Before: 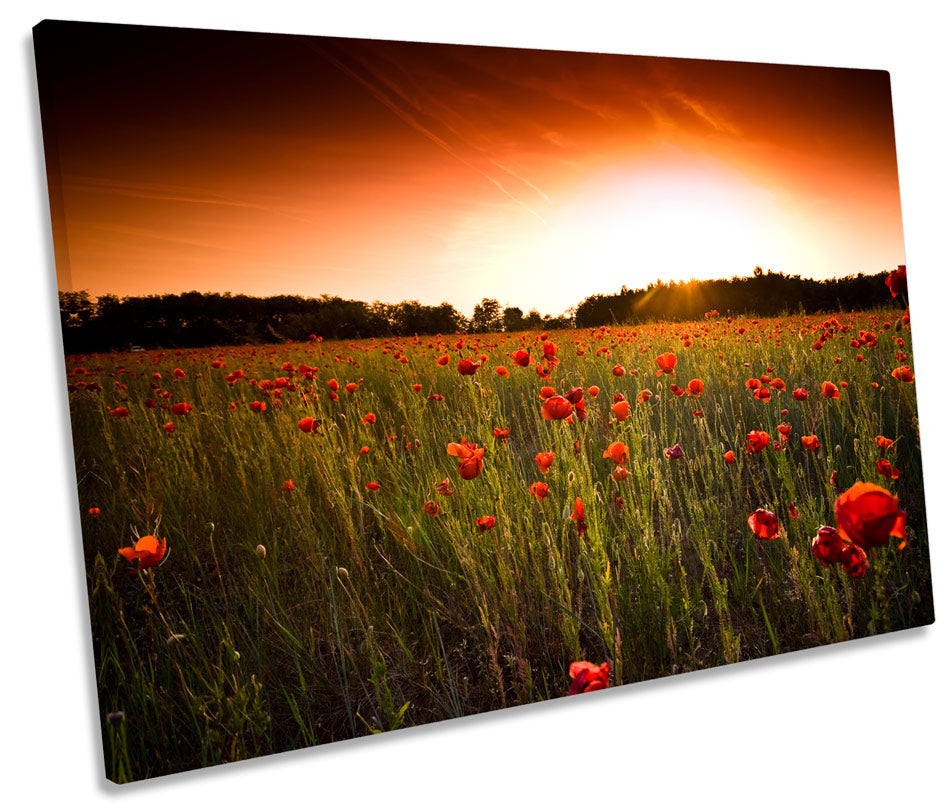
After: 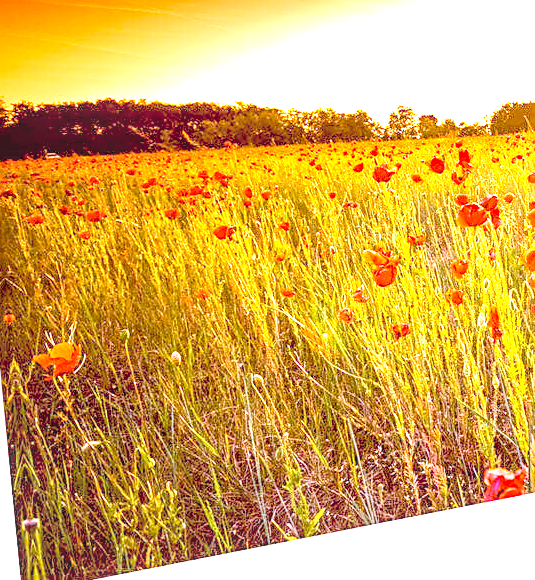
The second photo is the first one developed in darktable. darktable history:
sharpen: on, module defaults
exposure: black level correction 0.001, exposure 2.607 EV, compensate exposure bias true, compensate highlight preservation false
local contrast: highlights 61%, detail 143%, midtone range 0.428
crop: left 8.966%, top 23.852%, right 34.699%, bottom 4.703%
color balance: lift [1, 1.011, 0.999, 0.989], gamma [1.109, 1.045, 1.039, 0.955], gain [0.917, 0.936, 0.952, 1.064], contrast 2.32%, contrast fulcrum 19%, output saturation 101%
white balance: red 1.042, blue 1.17
contrast brightness saturation: contrast 0.1, brightness 0.3, saturation 0.14
